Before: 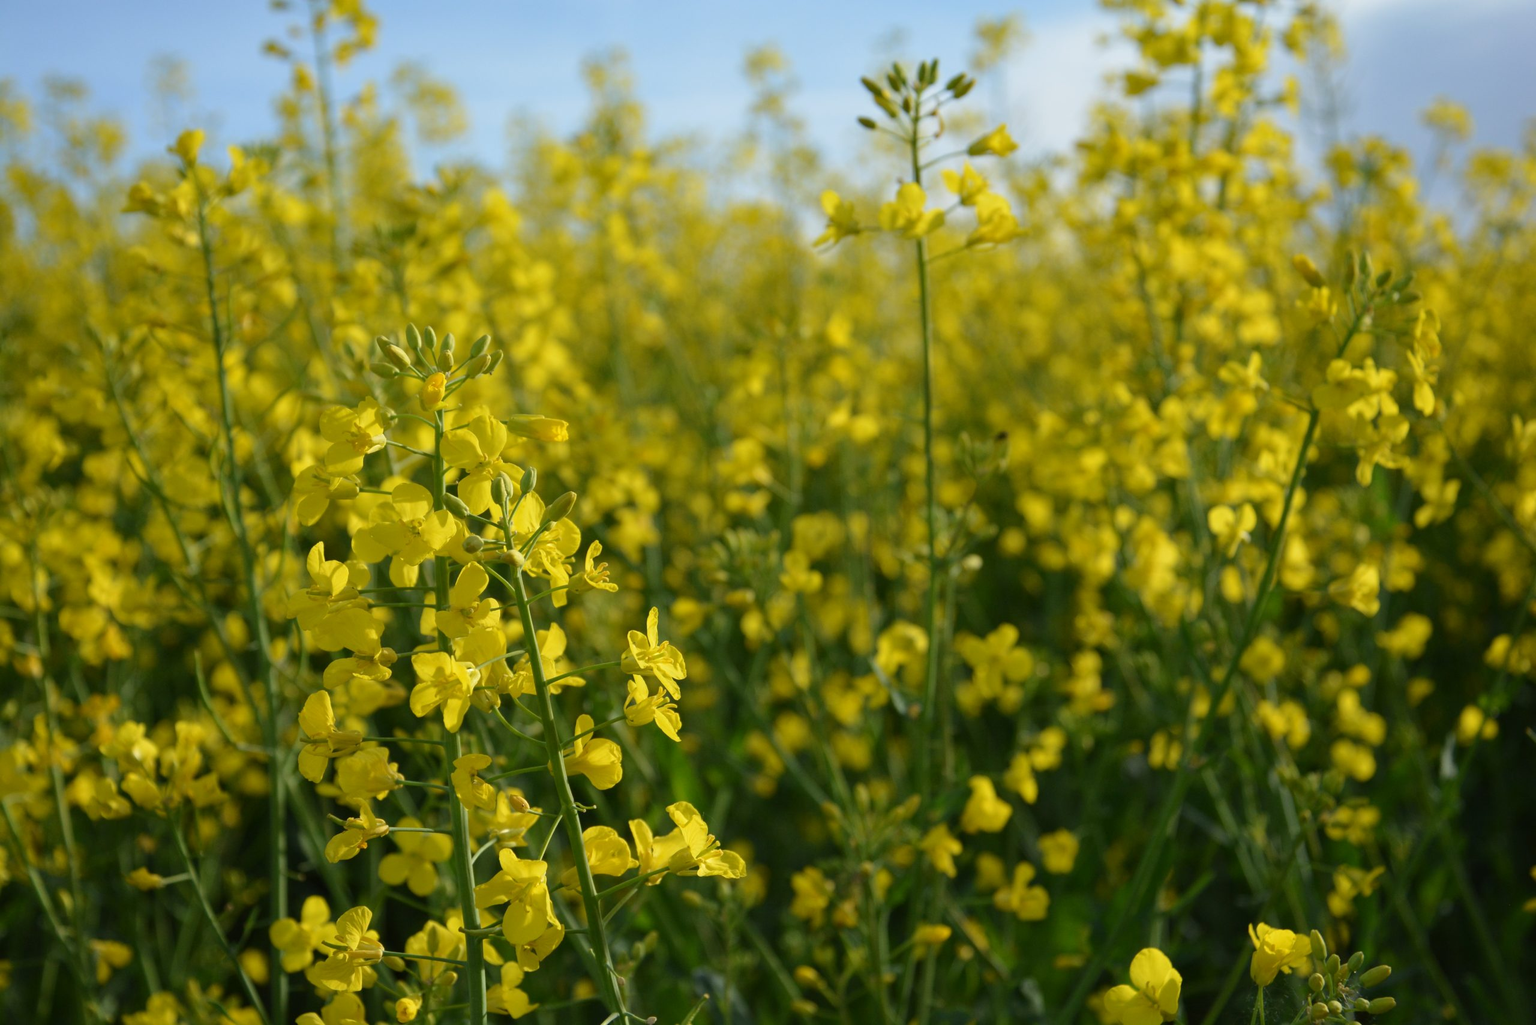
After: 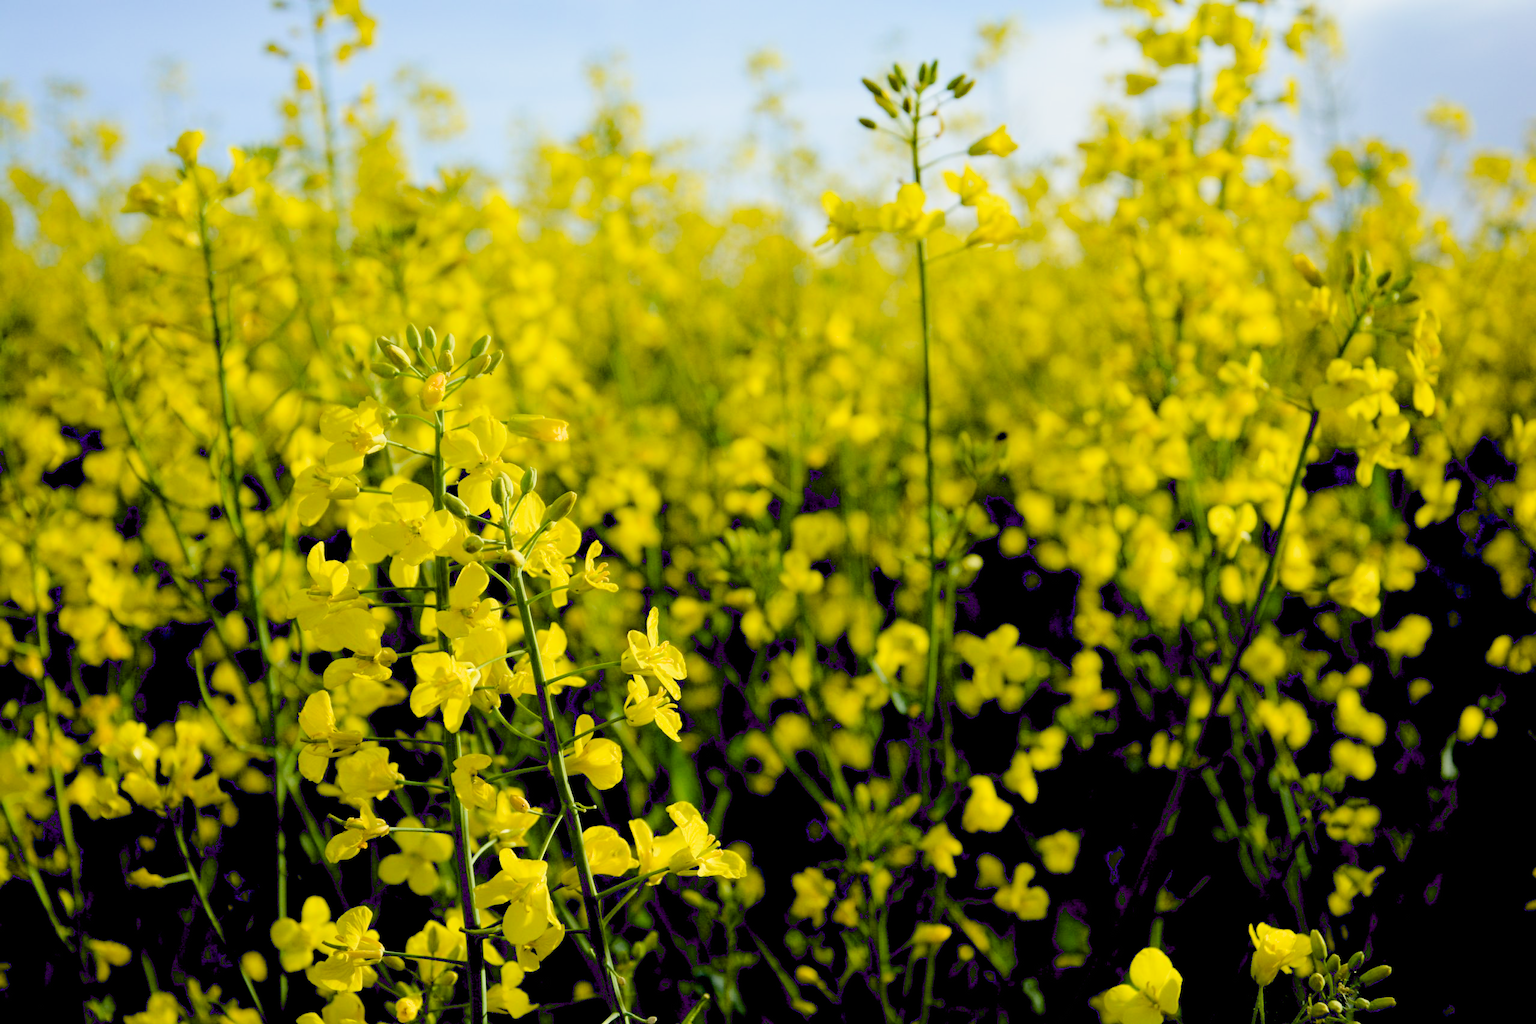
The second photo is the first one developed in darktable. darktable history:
exposure: black level correction 0.036, exposure 0.91 EV, compensate highlight preservation false
filmic rgb: black relative exposure -5.07 EV, white relative exposure 3.97 EV, threshold 2.96 EV, hardness 2.89, contrast 1.098, highlights saturation mix -20.88%, enable highlight reconstruction true
